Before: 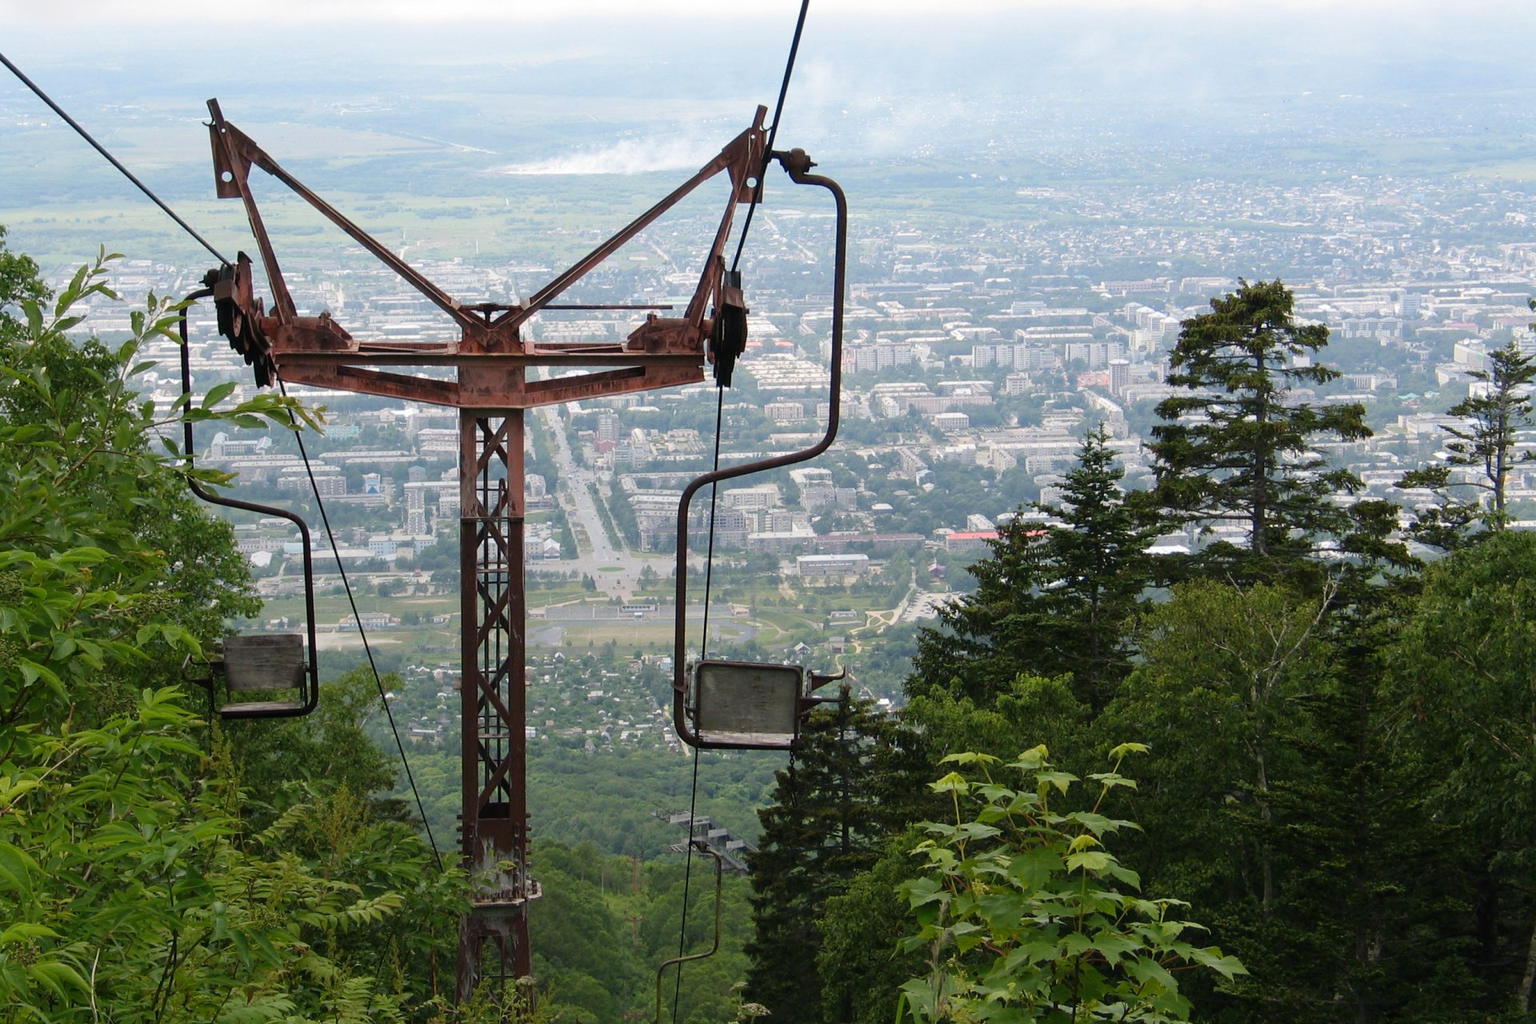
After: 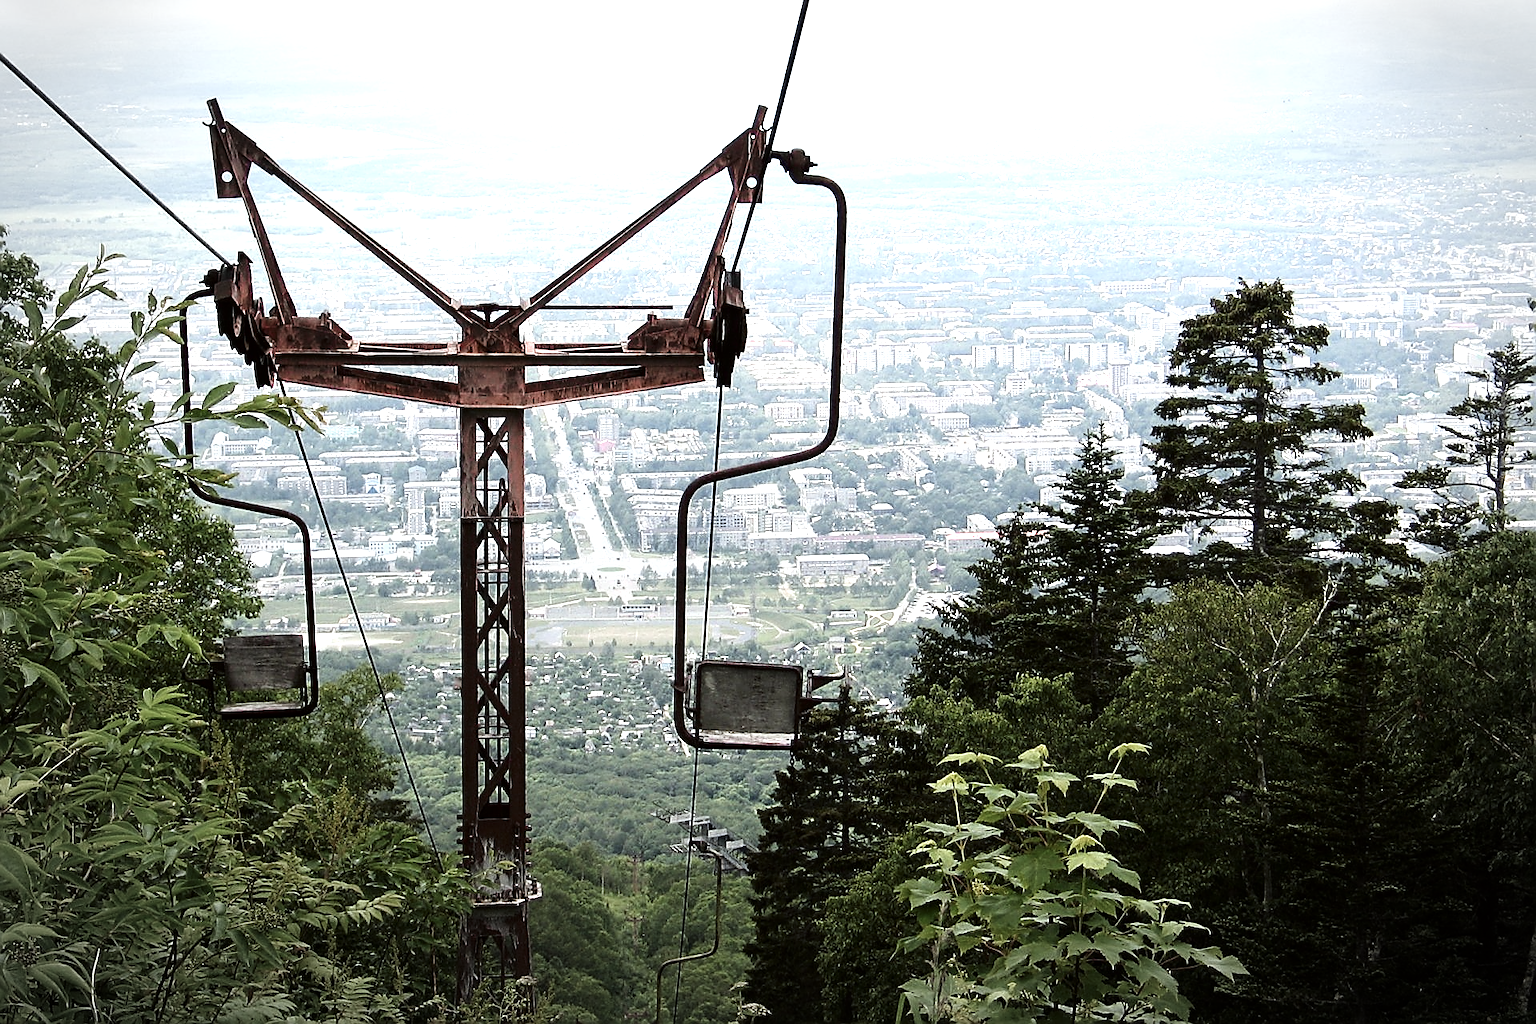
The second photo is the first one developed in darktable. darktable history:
vibrance: vibrance 0%
tone curve: curves: ch0 [(0, 0) (0.004, 0.001) (0.133, 0.112) (0.325, 0.362) (0.832, 0.893) (1, 1)], color space Lab, linked channels, preserve colors none
sharpen: radius 1.4, amount 1.25, threshold 0.7
vignetting: automatic ratio true
color correction: highlights a* -2.73, highlights b* -2.09, shadows a* 2.41, shadows b* 2.73
contrast brightness saturation: brightness -0.25, saturation 0.2
color zones: curves: ch0 [(0, 0.6) (0.129, 0.508) (0.193, 0.483) (0.429, 0.5) (0.571, 0.5) (0.714, 0.5) (0.857, 0.5) (1, 0.6)]; ch1 [(0, 0.481) (0.112, 0.245) (0.213, 0.223) (0.429, 0.233) (0.571, 0.231) (0.683, 0.242) (0.857, 0.296) (1, 0.481)]
exposure: exposure 1 EV, compensate highlight preservation false
